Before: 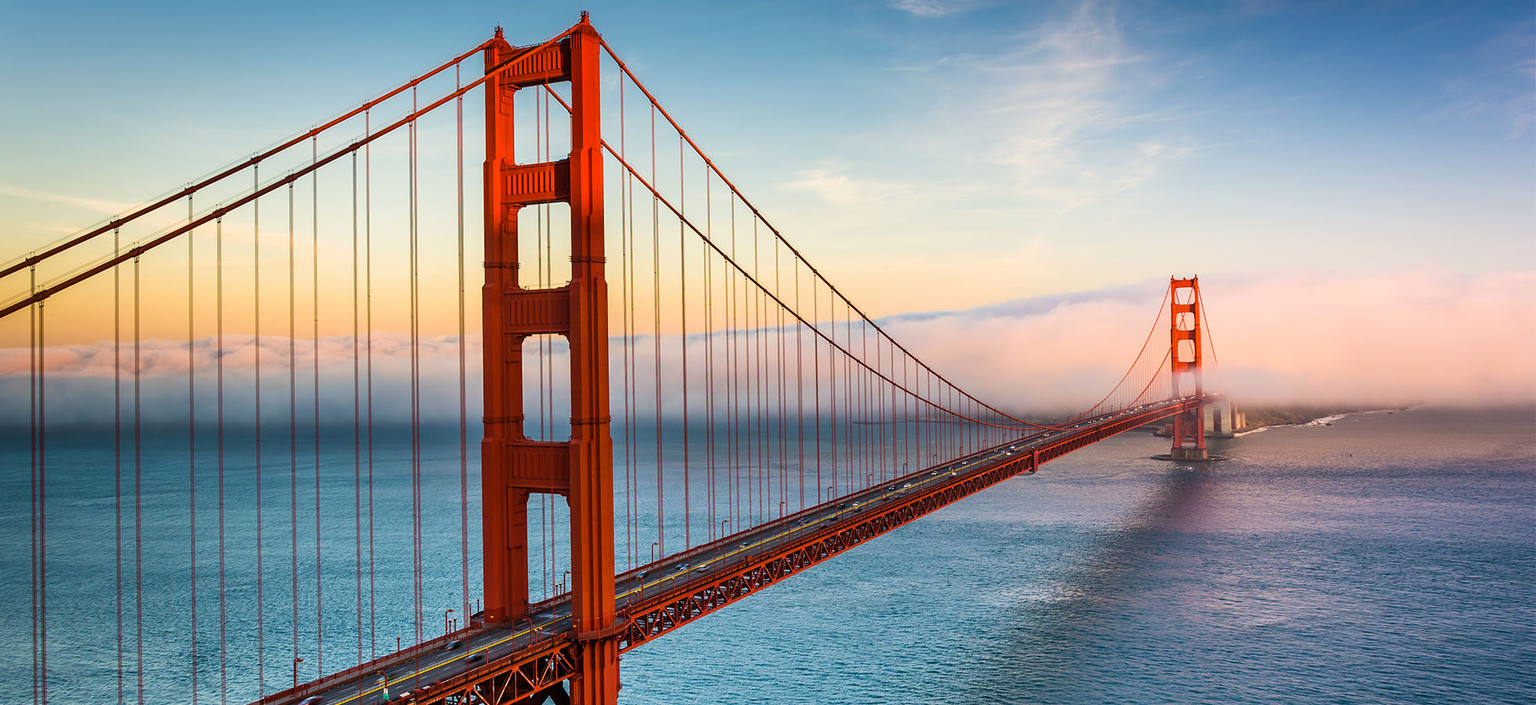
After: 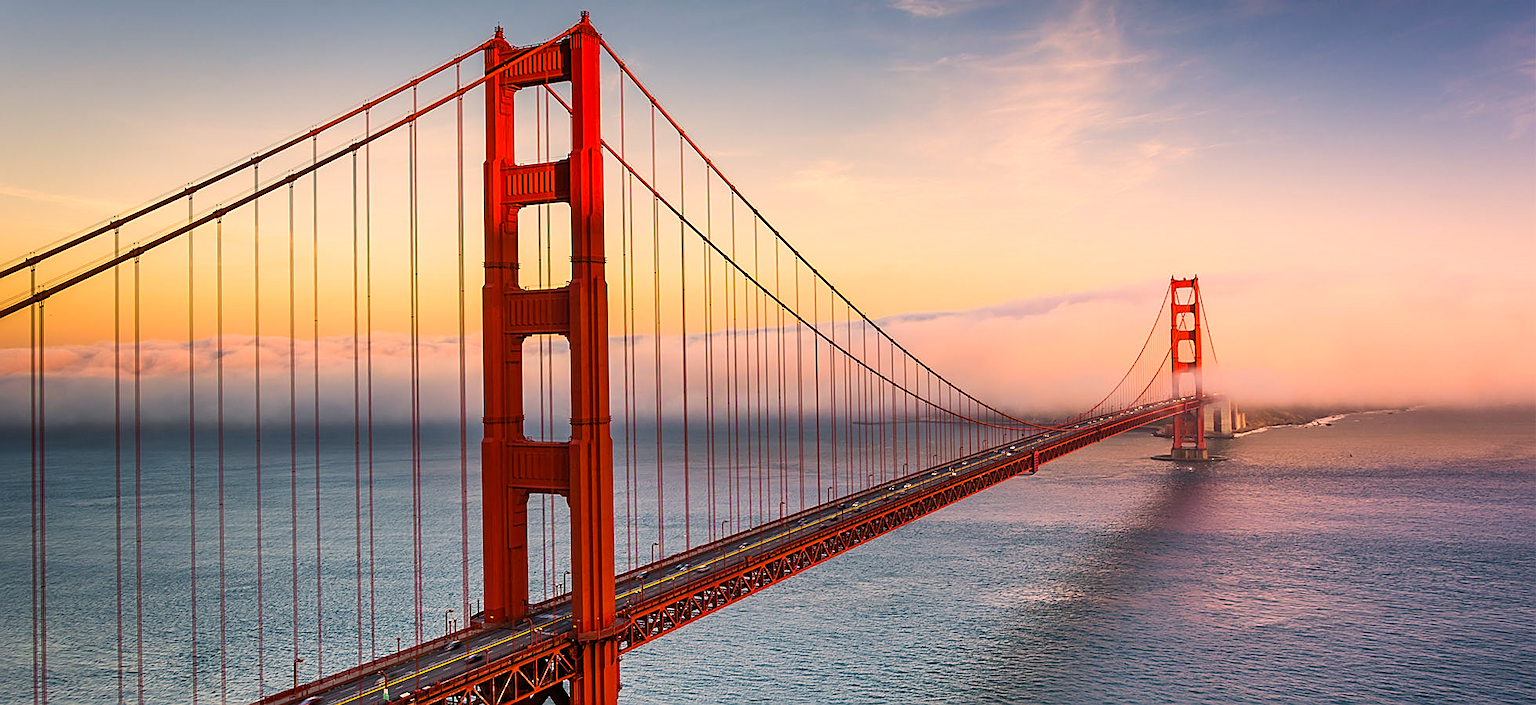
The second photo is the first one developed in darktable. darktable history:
color correction: highlights a* 17.88, highlights b* 18.79
sharpen: on, module defaults
